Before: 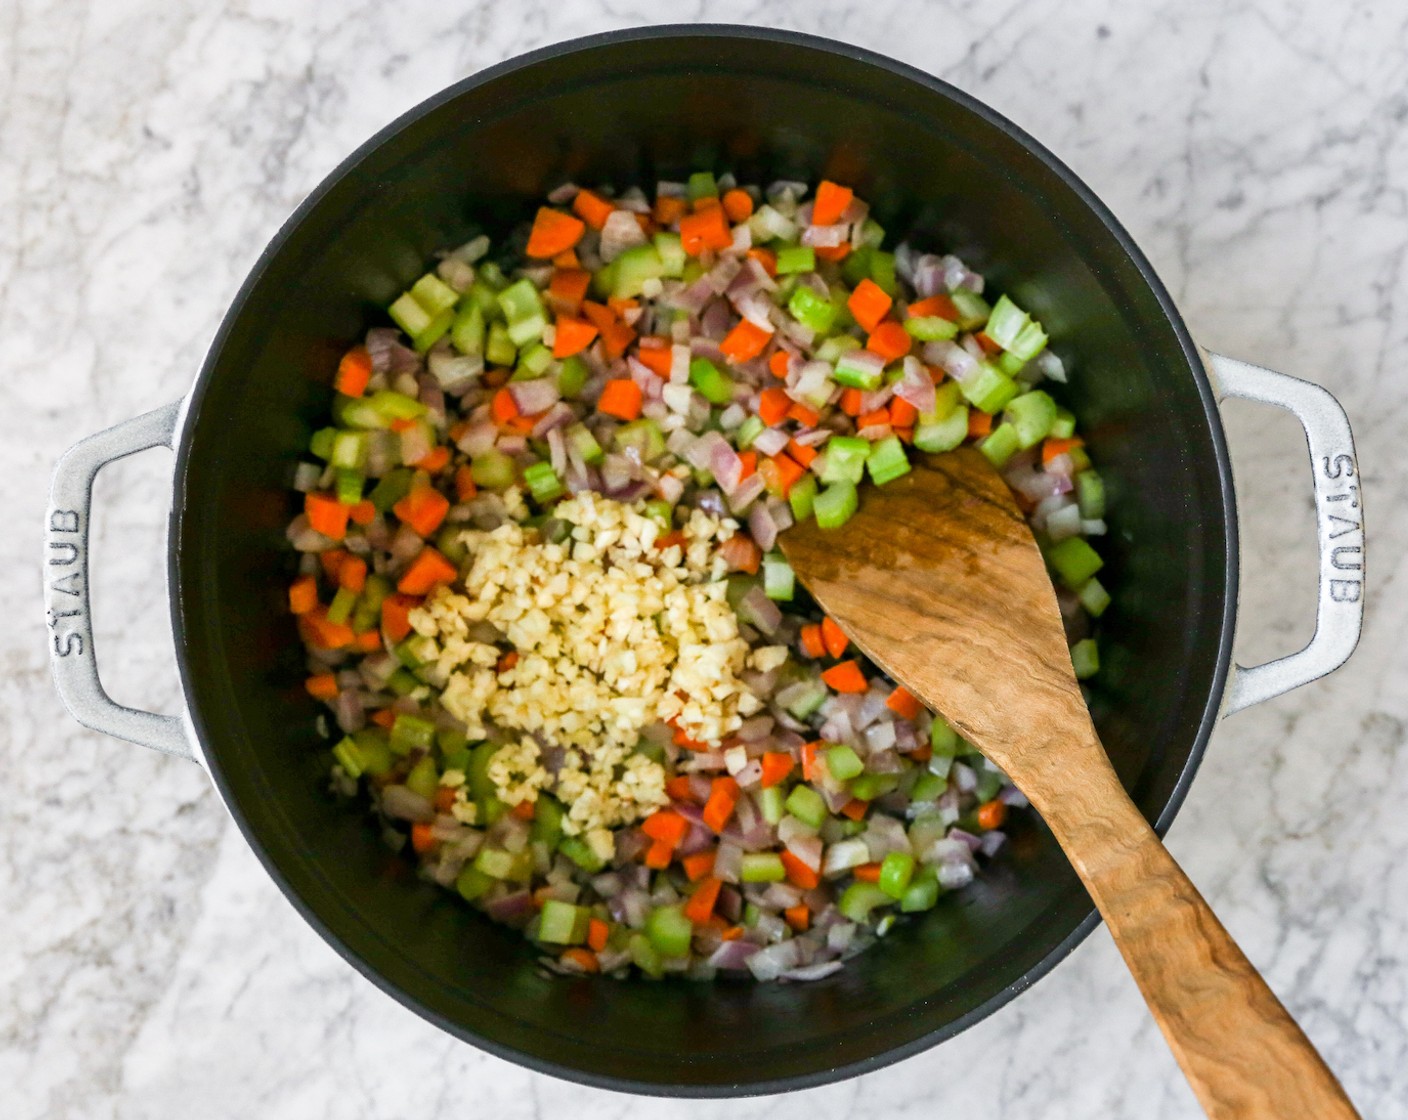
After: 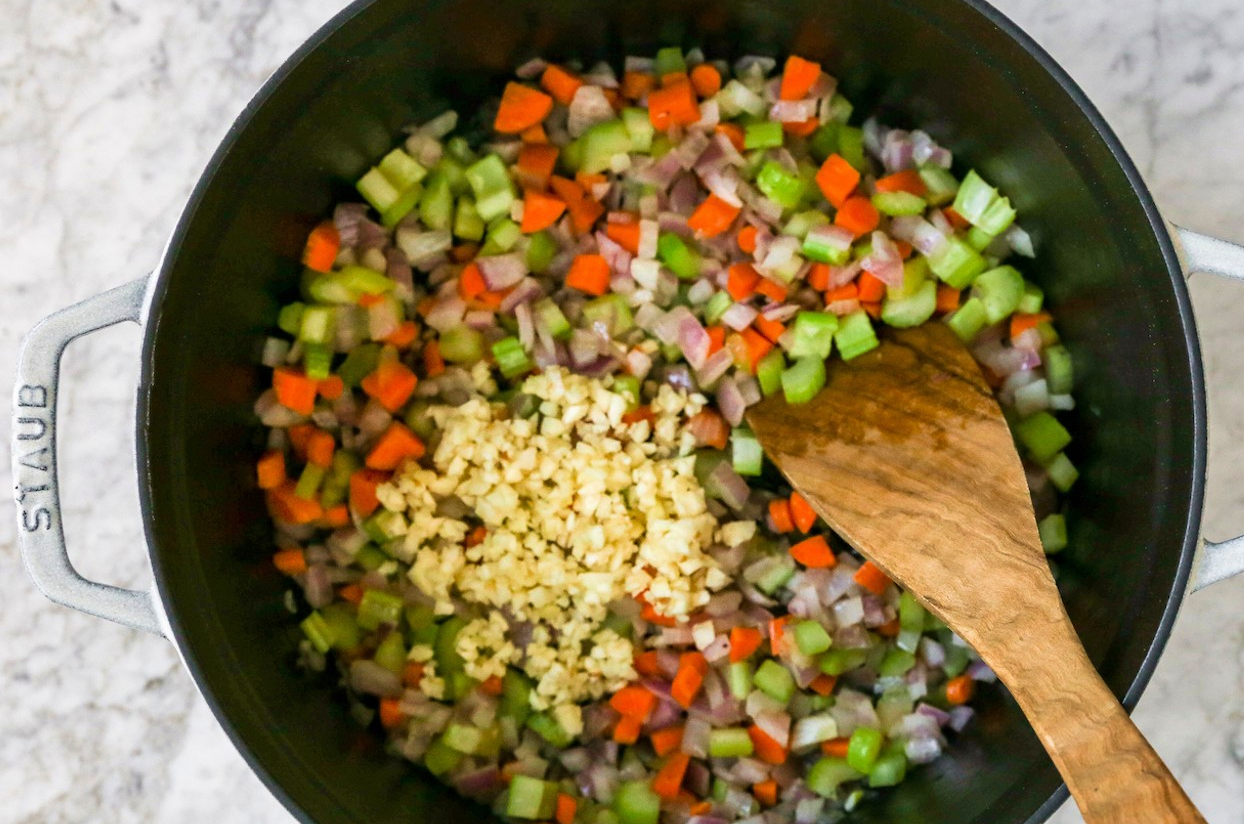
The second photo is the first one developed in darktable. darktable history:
crop and rotate: left 2.297%, top 11.227%, right 9.338%, bottom 15.158%
velvia: on, module defaults
